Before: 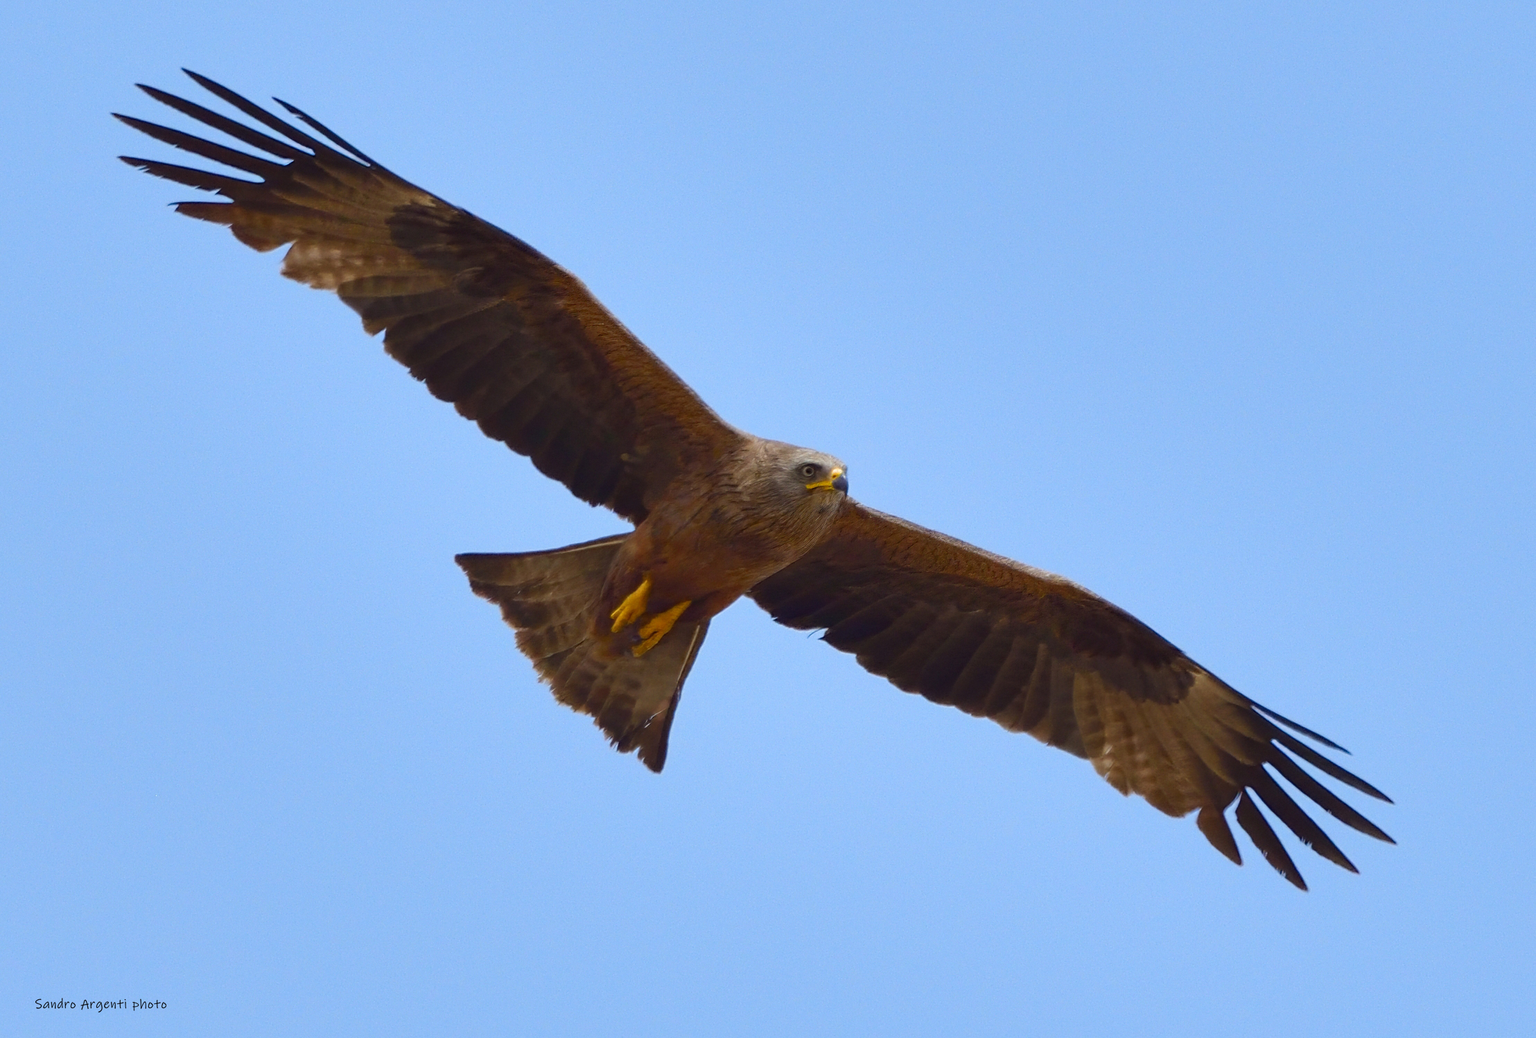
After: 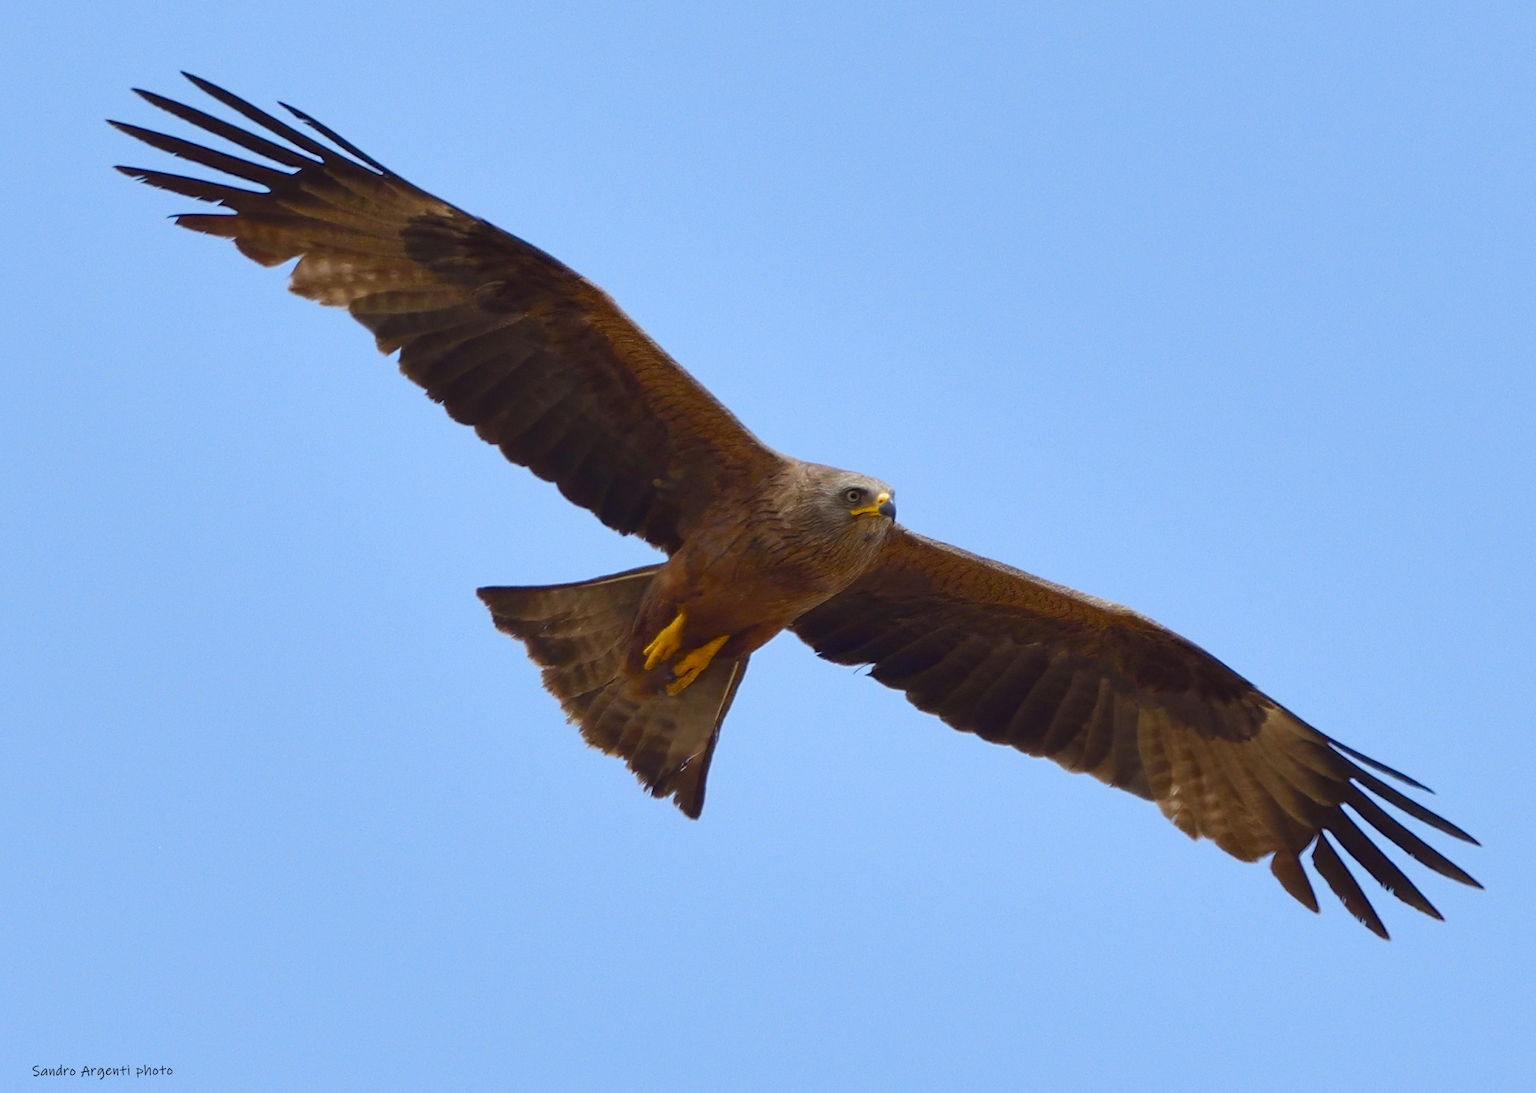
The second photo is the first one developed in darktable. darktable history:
rotate and perspective: rotation -0.45°, automatic cropping original format, crop left 0.008, crop right 0.992, crop top 0.012, crop bottom 0.988
crop and rotate: right 5.167%
